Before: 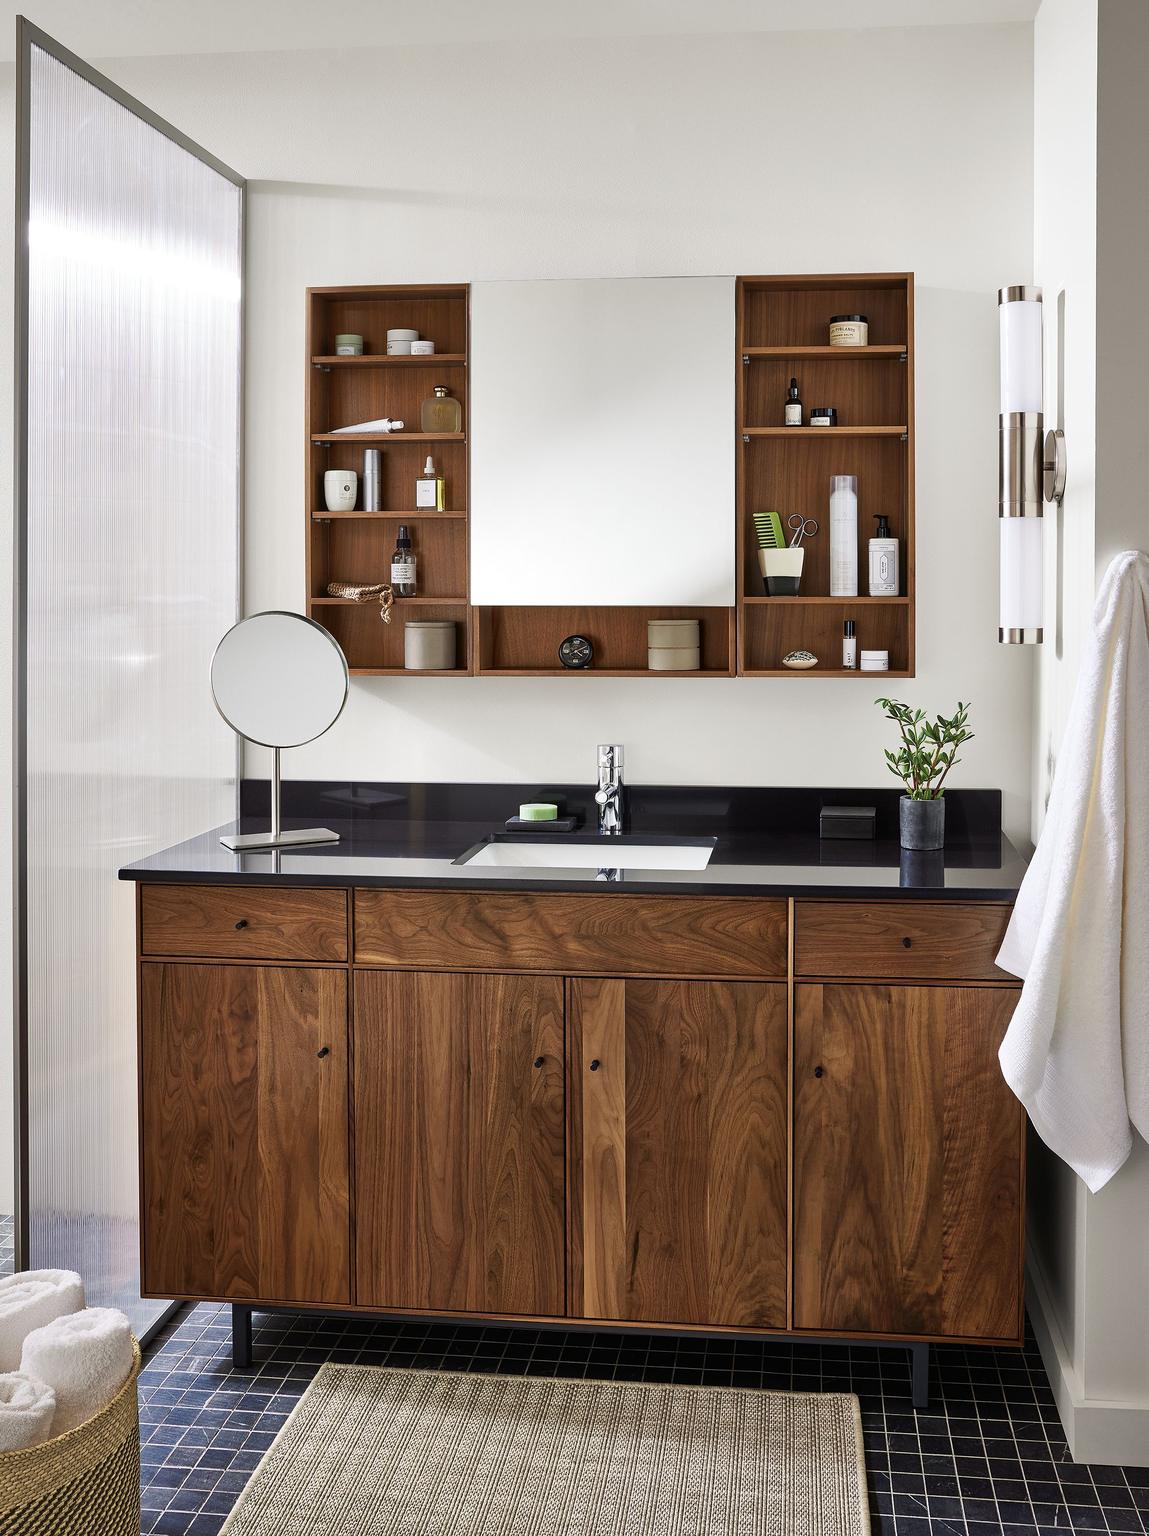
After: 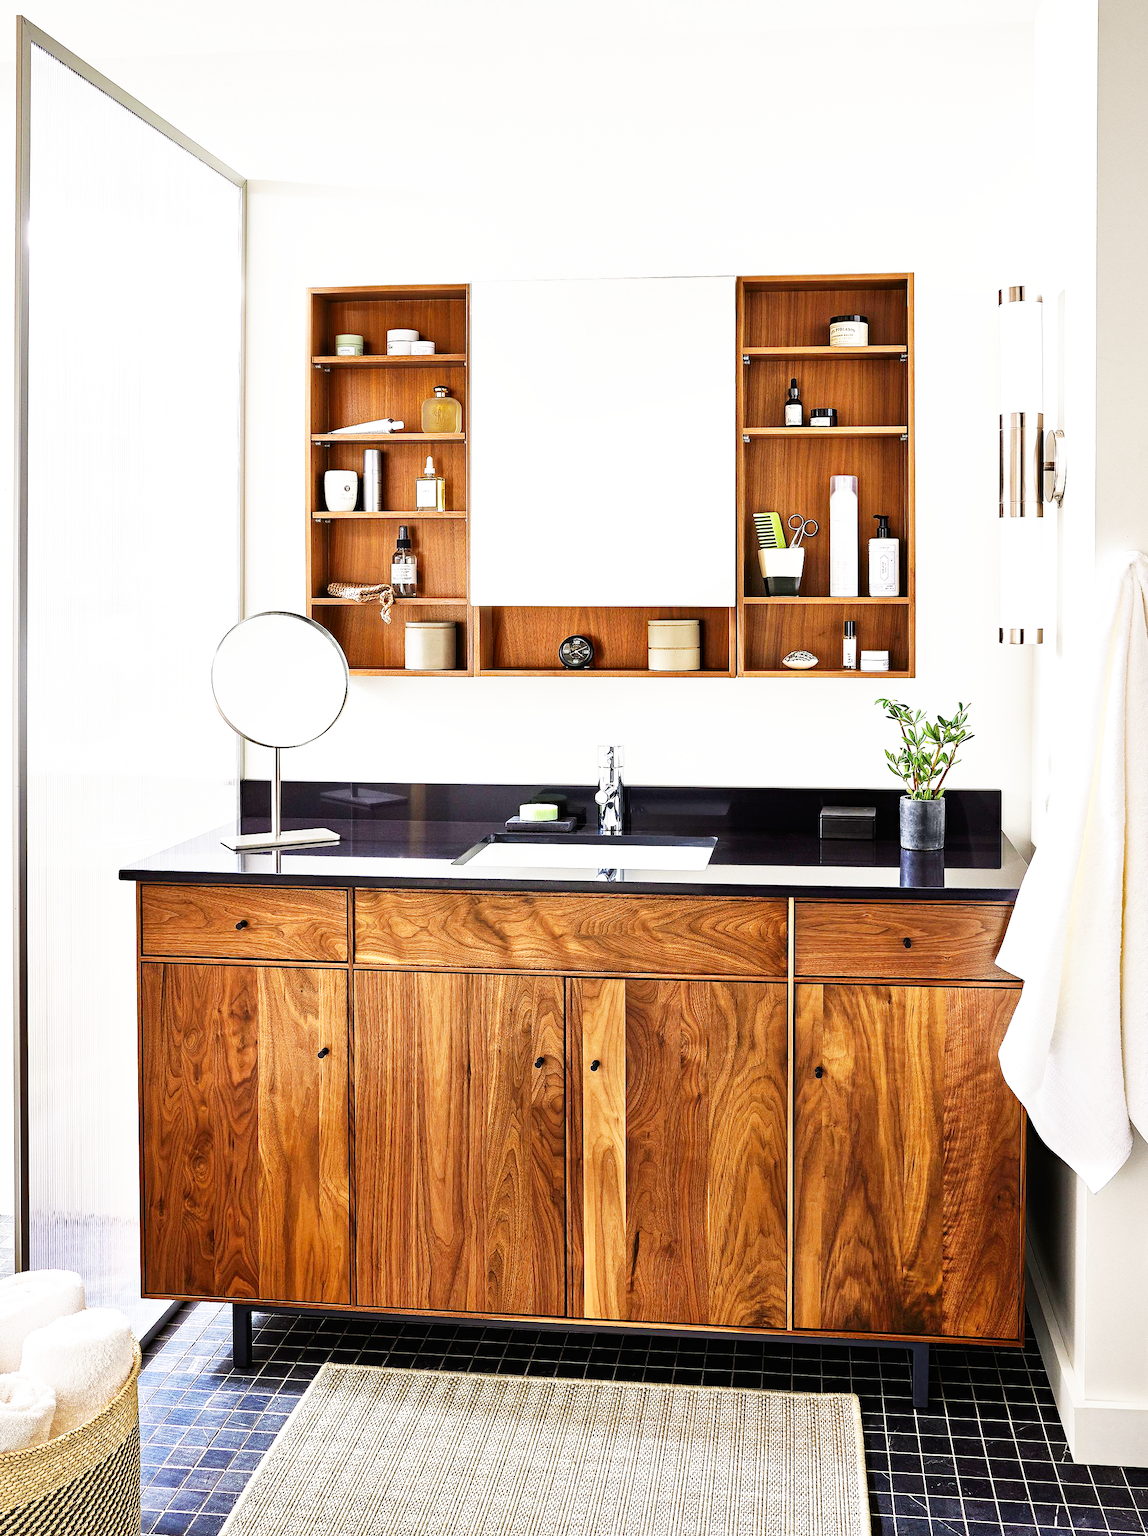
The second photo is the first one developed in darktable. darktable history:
base curve: curves: ch0 [(0, 0) (0.007, 0.004) (0.027, 0.03) (0.046, 0.07) (0.207, 0.54) (0.442, 0.872) (0.673, 0.972) (1, 1)], preserve colors none
exposure: exposure 0.515 EV, compensate exposure bias true, compensate highlight preservation false
haze removal: compatibility mode true, adaptive false
